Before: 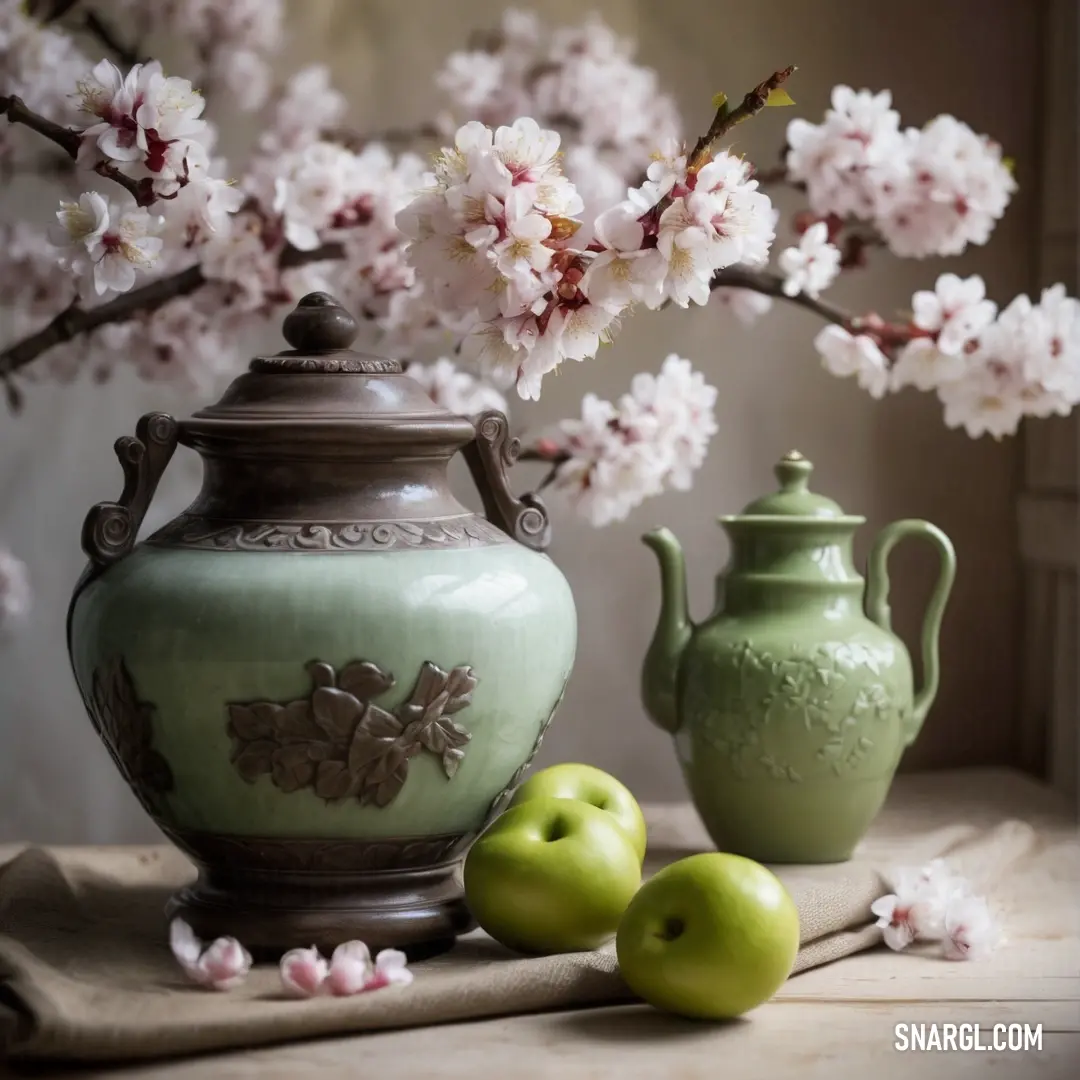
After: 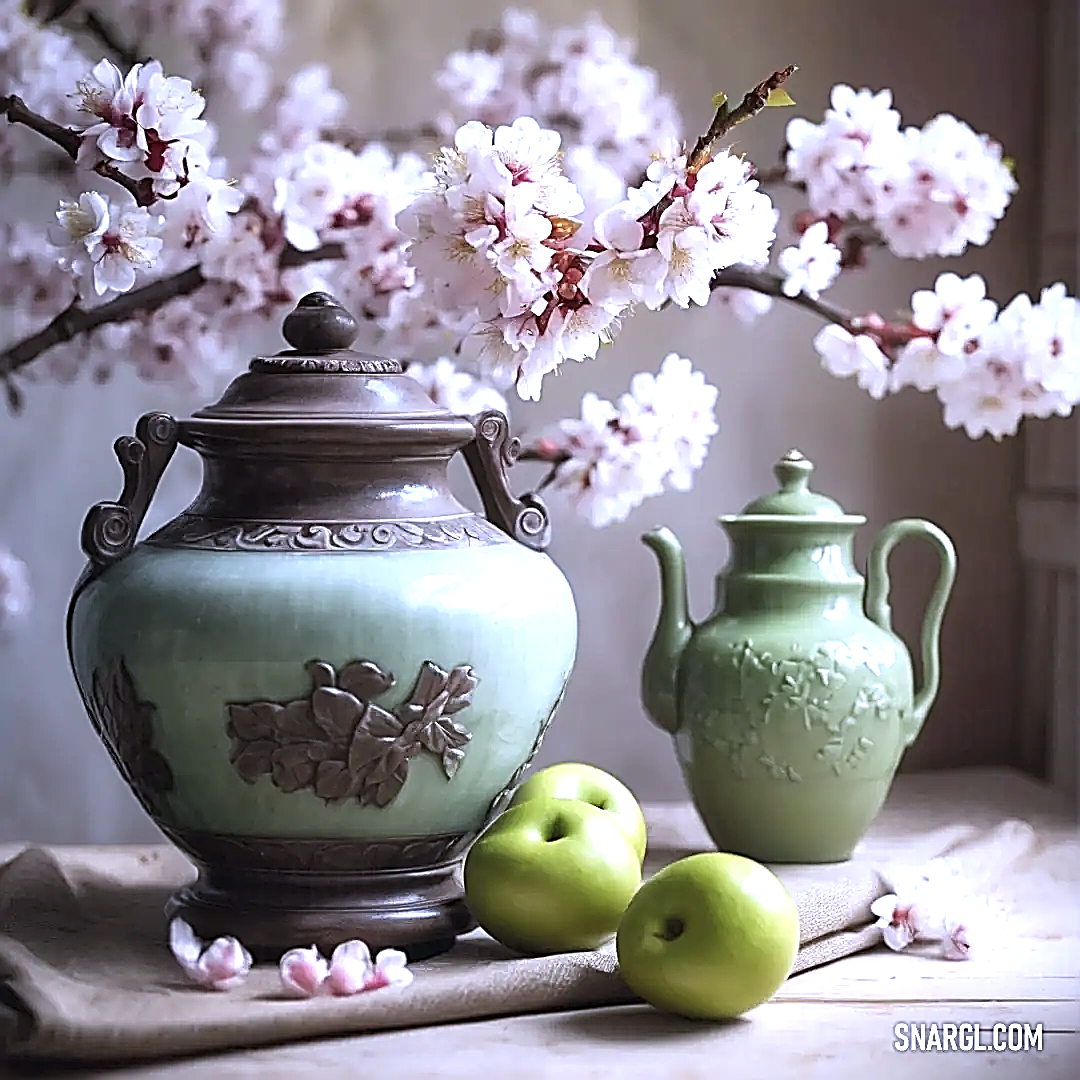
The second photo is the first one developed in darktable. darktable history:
color calibration: illuminant as shot in camera, x 0.377, y 0.393, temperature 4202.55 K
exposure: black level correction -0.002, exposure 0.71 EV, compensate highlight preservation false
sharpen: amount 1.994
